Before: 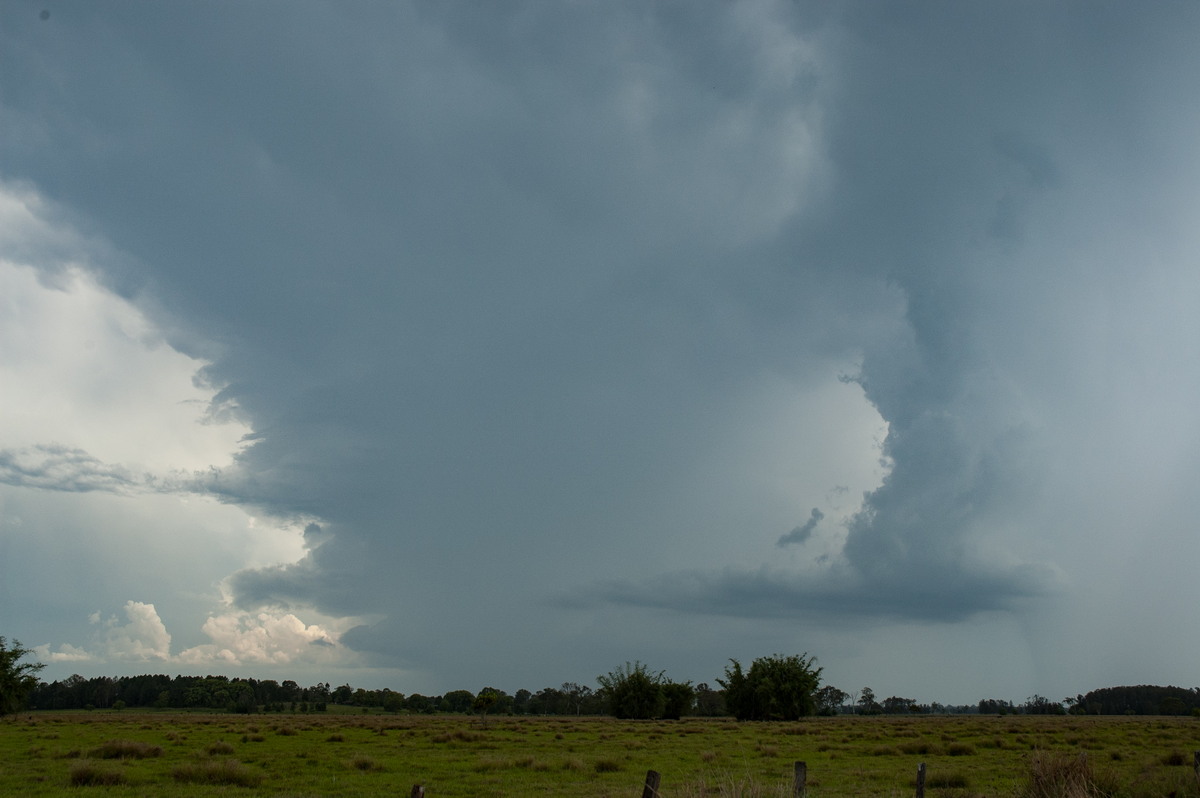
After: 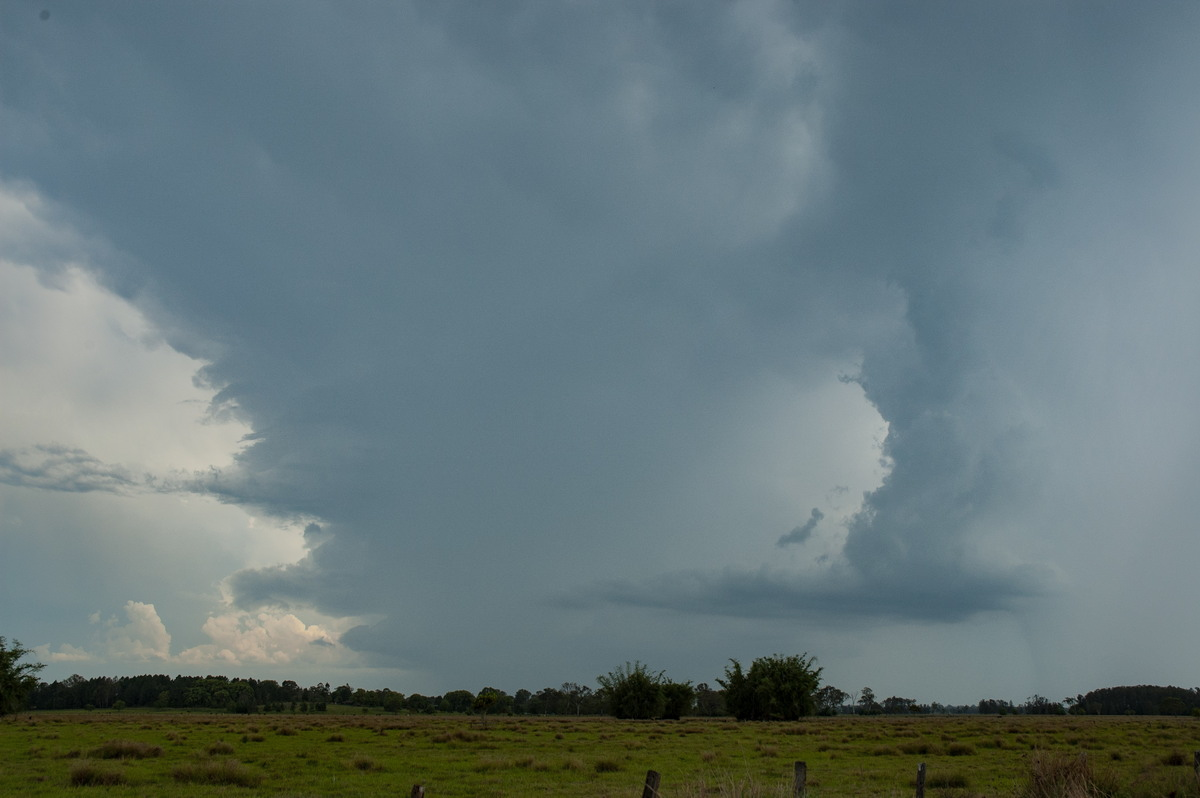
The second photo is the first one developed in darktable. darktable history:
shadows and highlights: shadows 24.84, highlights -71.27
